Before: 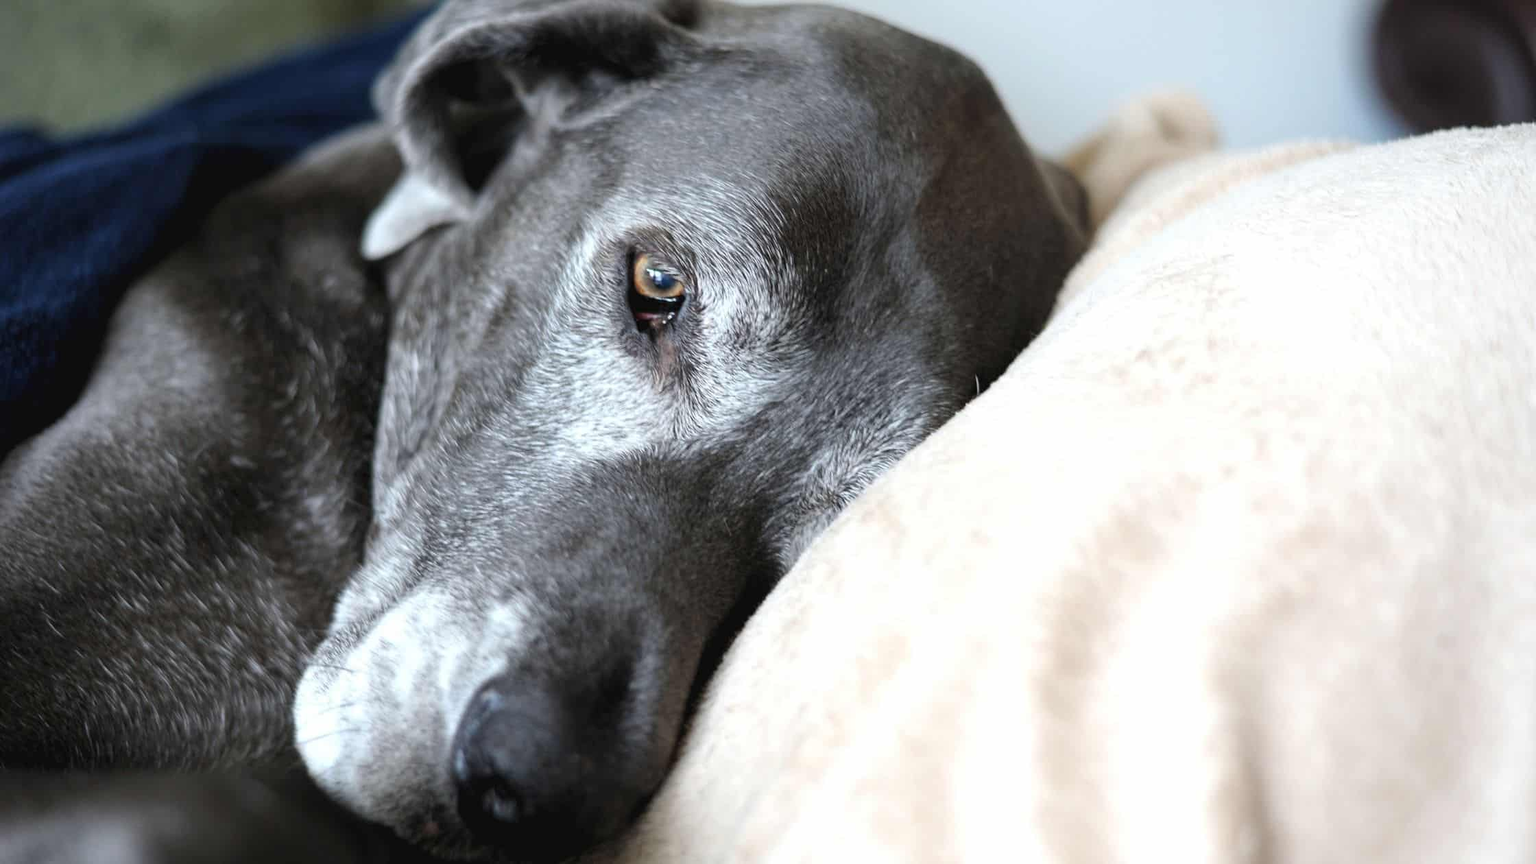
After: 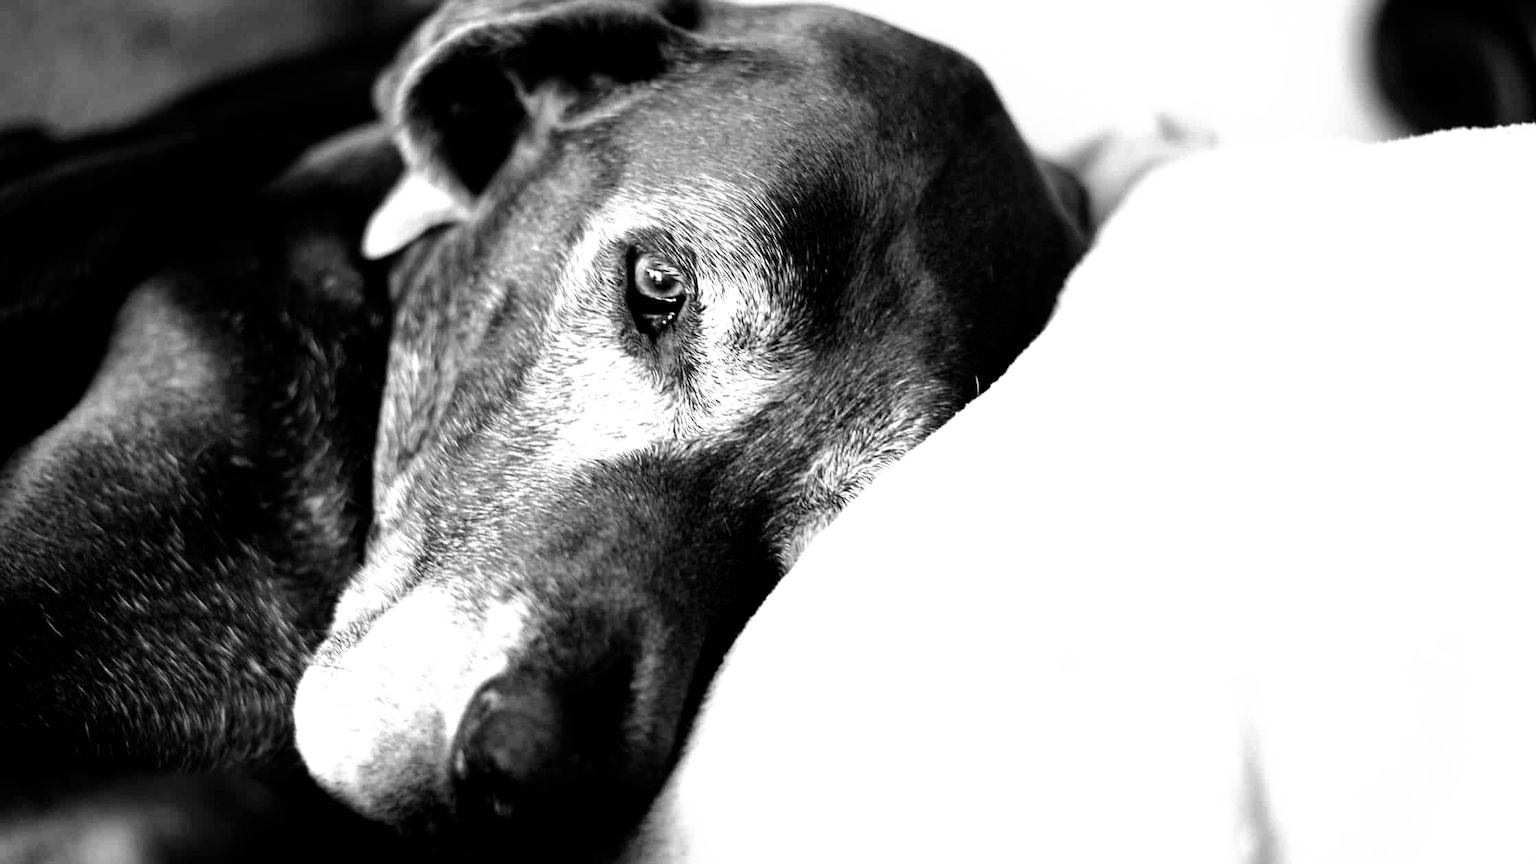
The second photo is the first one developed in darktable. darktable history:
monochrome: on, module defaults
filmic rgb: black relative exposure -8.2 EV, white relative exposure 2.2 EV, threshold 3 EV, hardness 7.11, latitude 85.74%, contrast 1.696, highlights saturation mix -4%, shadows ↔ highlights balance -2.69%, preserve chrominance no, color science v5 (2021), contrast in shadows safe, contrast in highlights safe, enable highlight reconstruction true
